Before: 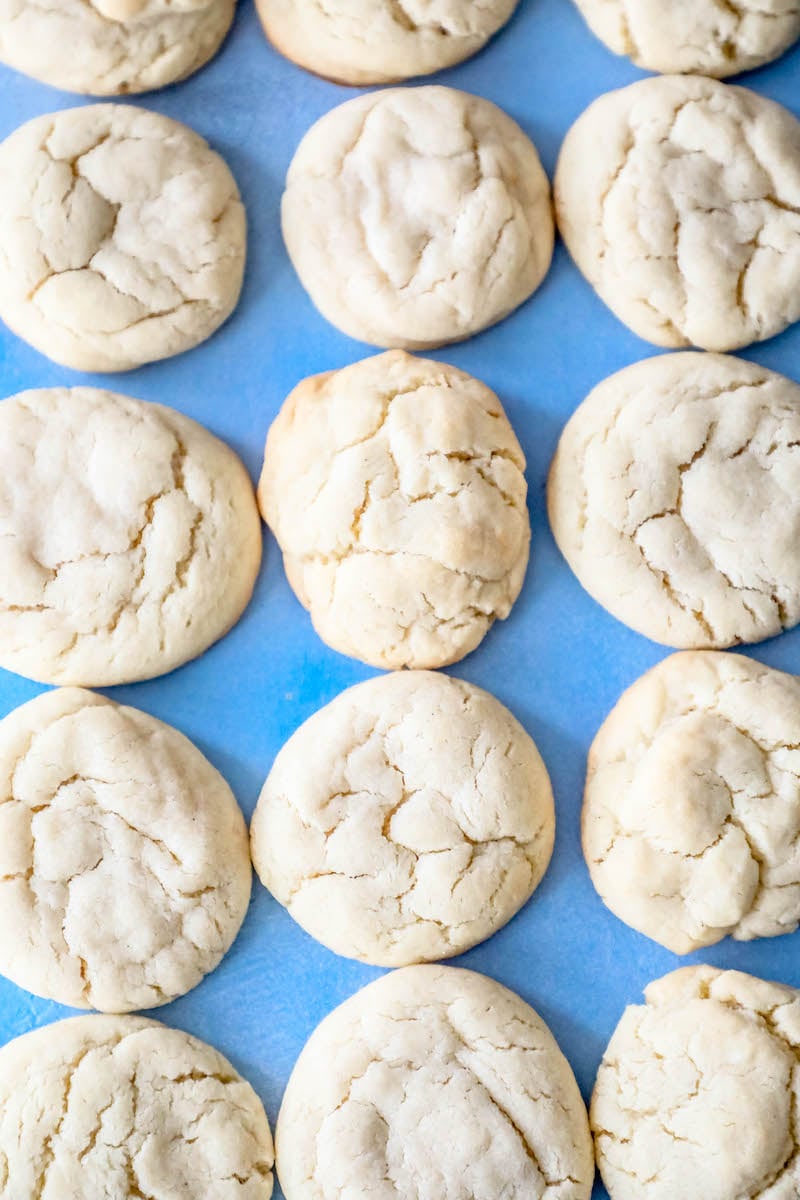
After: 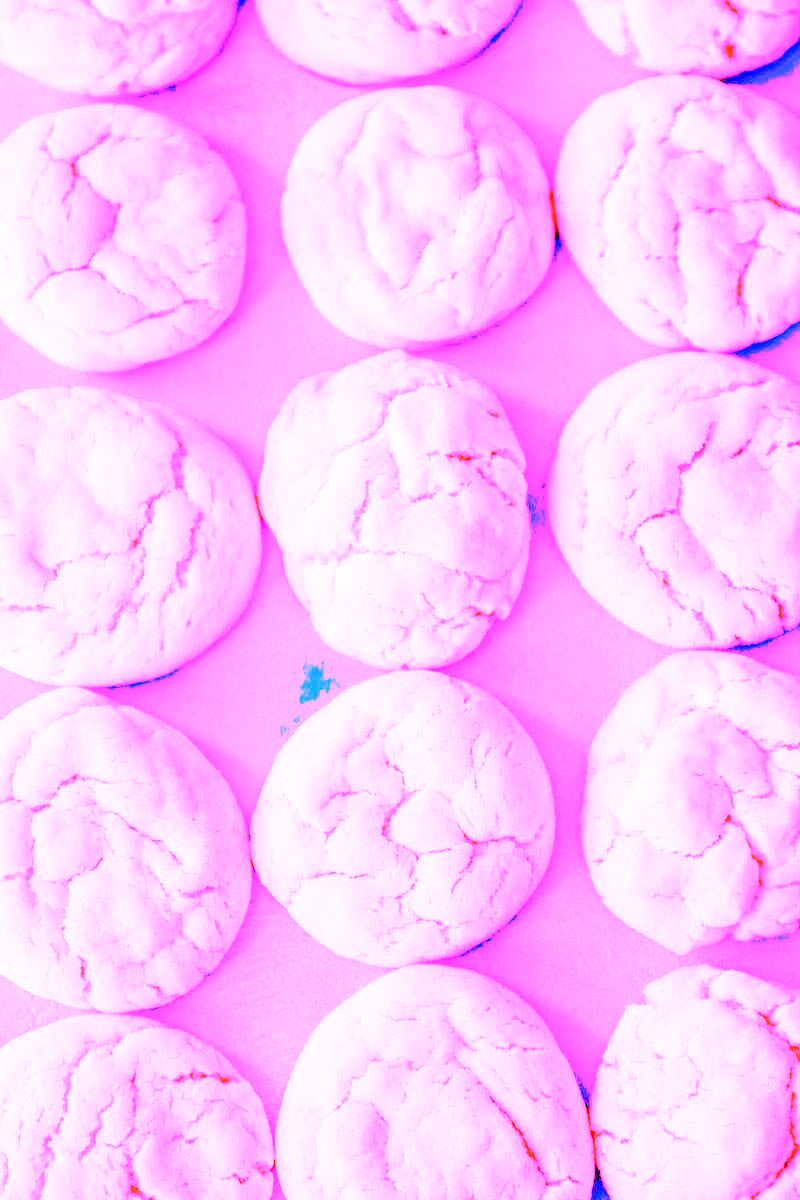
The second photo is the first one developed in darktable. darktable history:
white balance: red 8, blue 8
local contrast: highlights 100%, shadows 100%, detail 120%, midtone range 0.2
